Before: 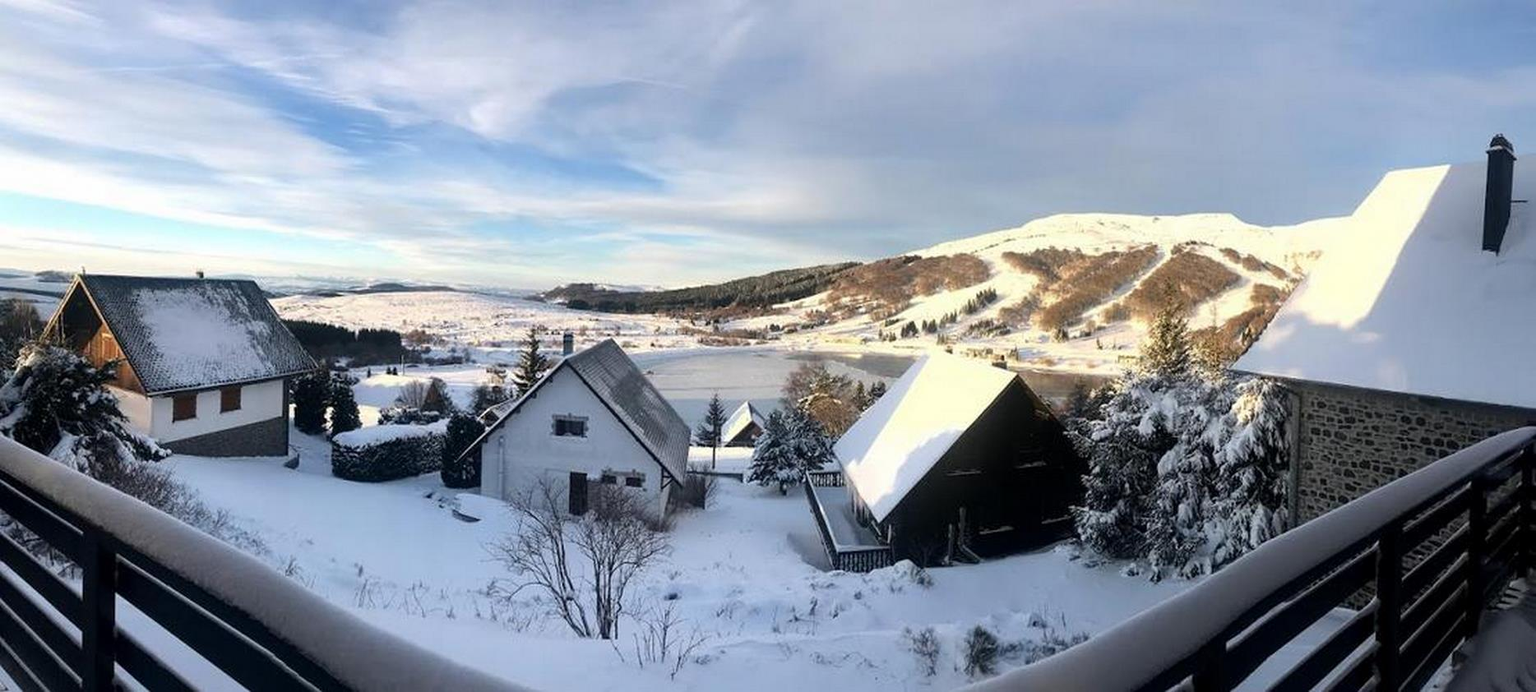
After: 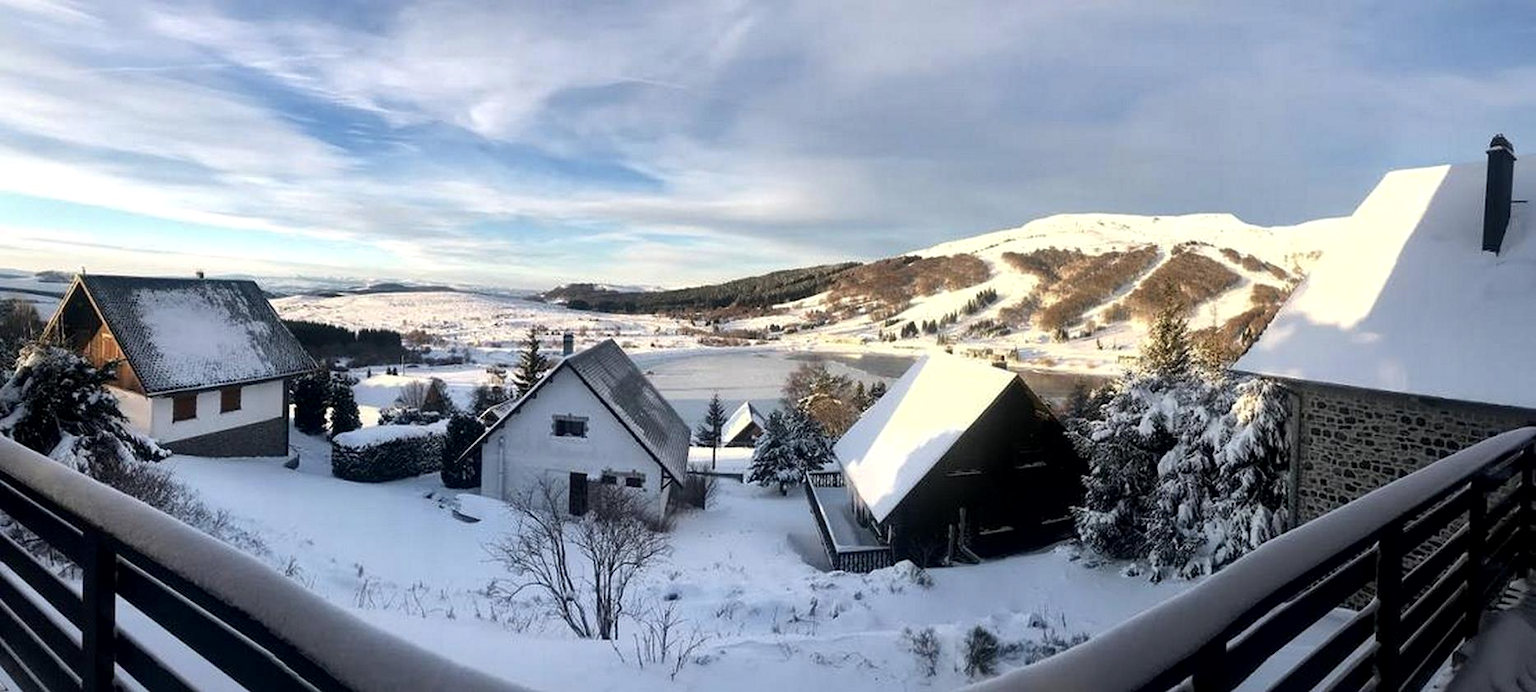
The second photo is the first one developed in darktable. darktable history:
local contrast: mode bilateral grid, contrast 20, coarseness 50, detail 139%, midtone range 0.2
contrast brightness saturation: contrast 0.006, saturation -0.049
